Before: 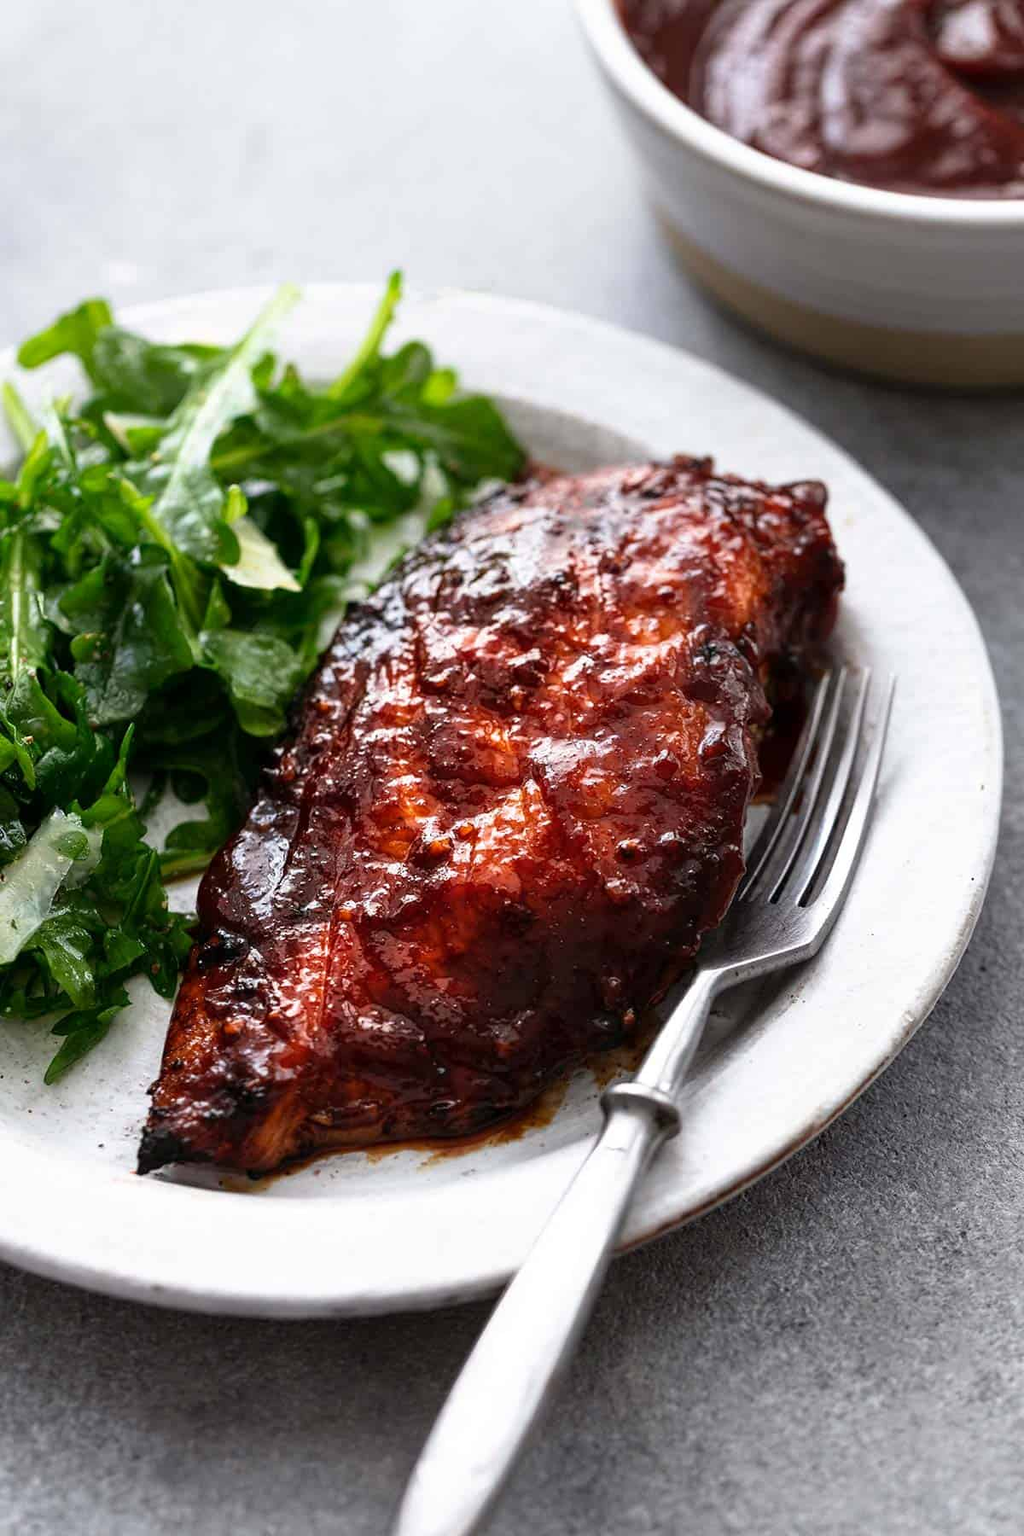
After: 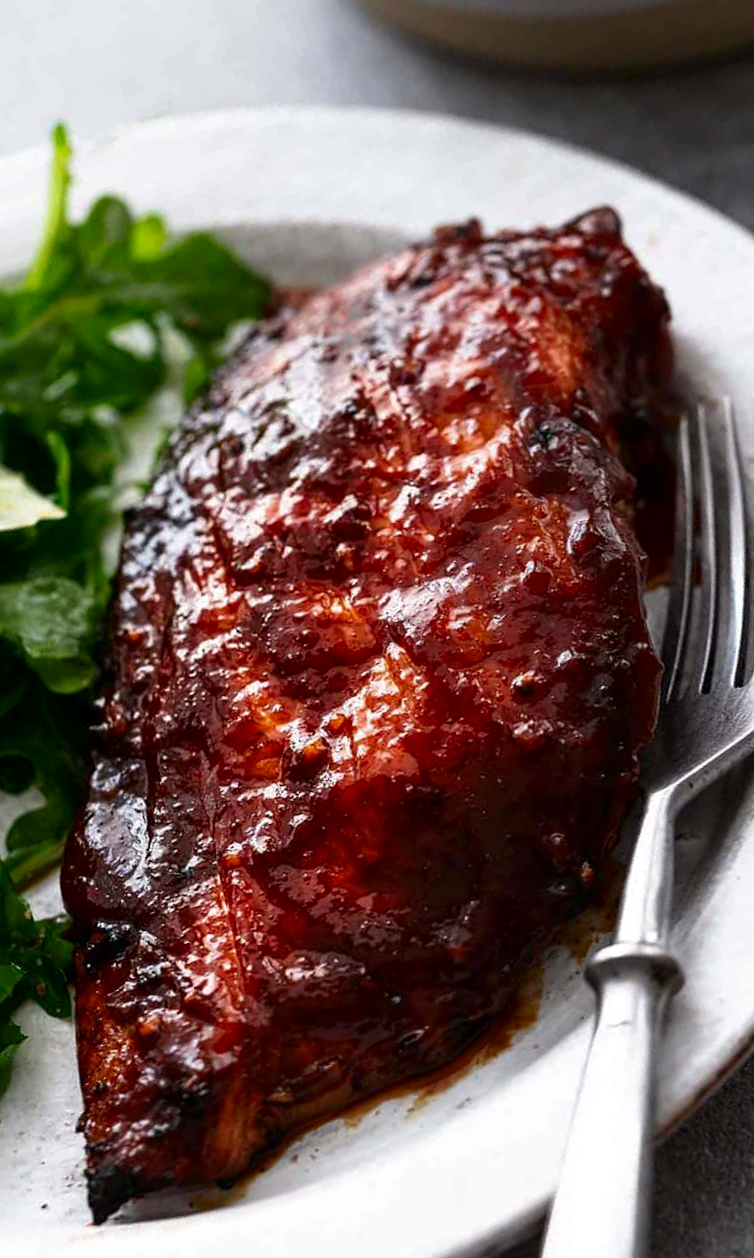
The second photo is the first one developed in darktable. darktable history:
crop and rotate: angle 17.96°, left 6.901%, right 4.231%, bottom 1.179%
contrast brightness saturation: brightness -0.096
